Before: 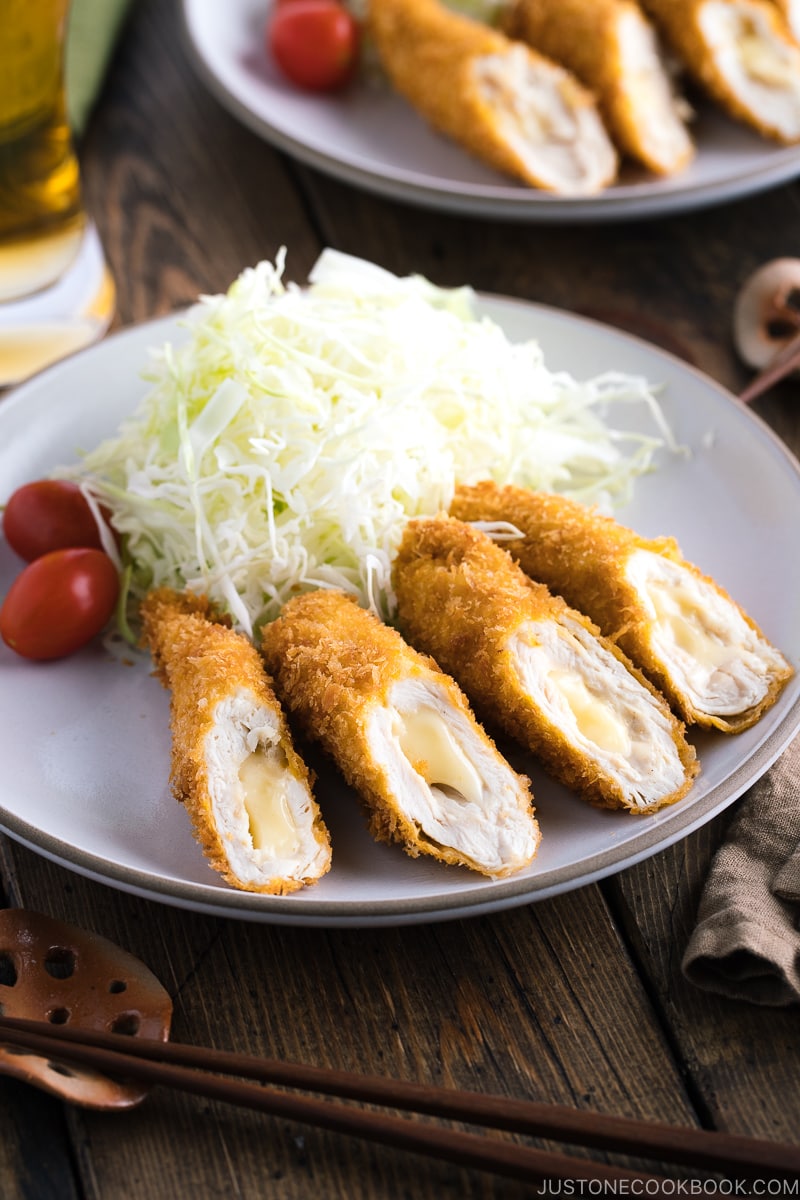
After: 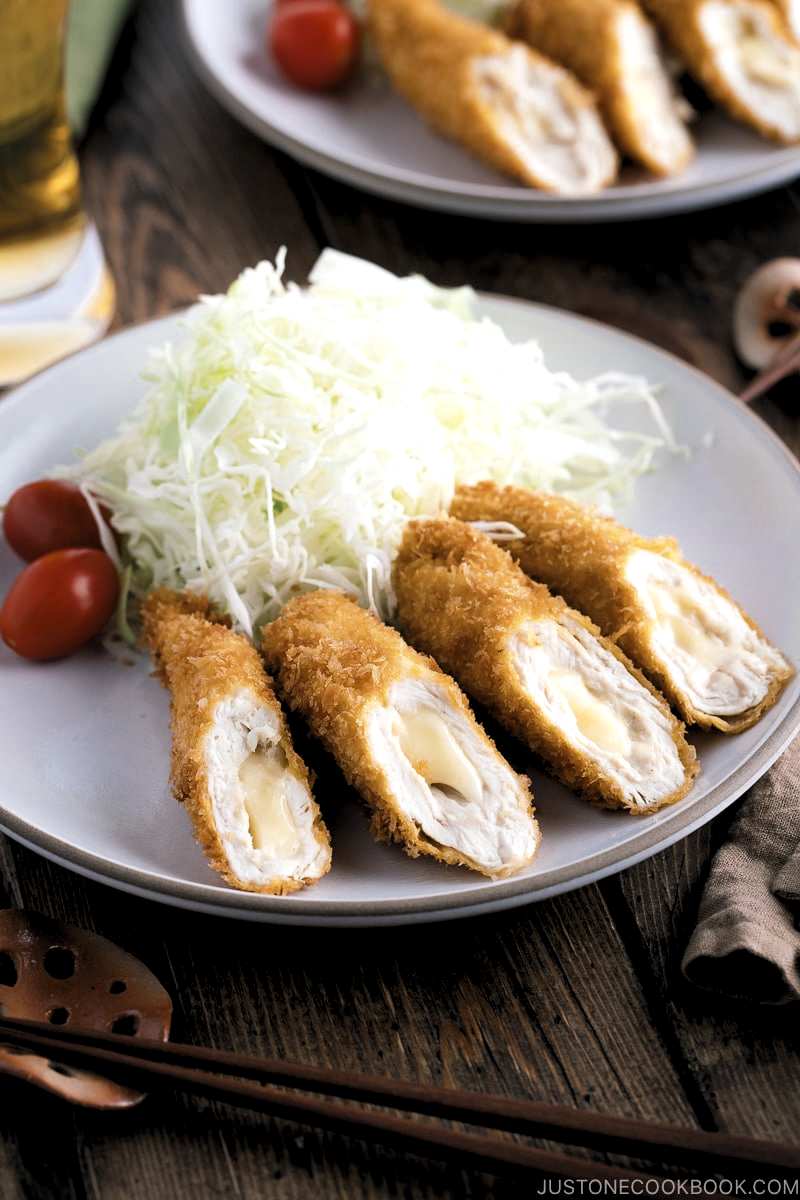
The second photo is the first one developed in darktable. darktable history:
color zones: curves: ch0 [(0, 0.5) (0.125, 0.4) (0.25, 0.5) (0.375, 0.4) (0.5, 0.4) (0.625, 0.35) (0.75, 0.35) (0.875, 0.5)]; ch1 [(0, 0.35) (0.125, 0.45) (0.25, 0.35) (0.375, 0.35) (0.5, 0.35) (0.625, 0.35) (0.75, 0.45) (0.875, 0.35)]; ch2 [(0, 0.6) (0.125, 0.5) (0.25, 0.5) (0.375, 0.6) (0.5, 0.6) (0.625, 0.5) (0.75, 0.5) (0.875, 0.5)]
levels: levels [0.073, 0.497, 0.972]
